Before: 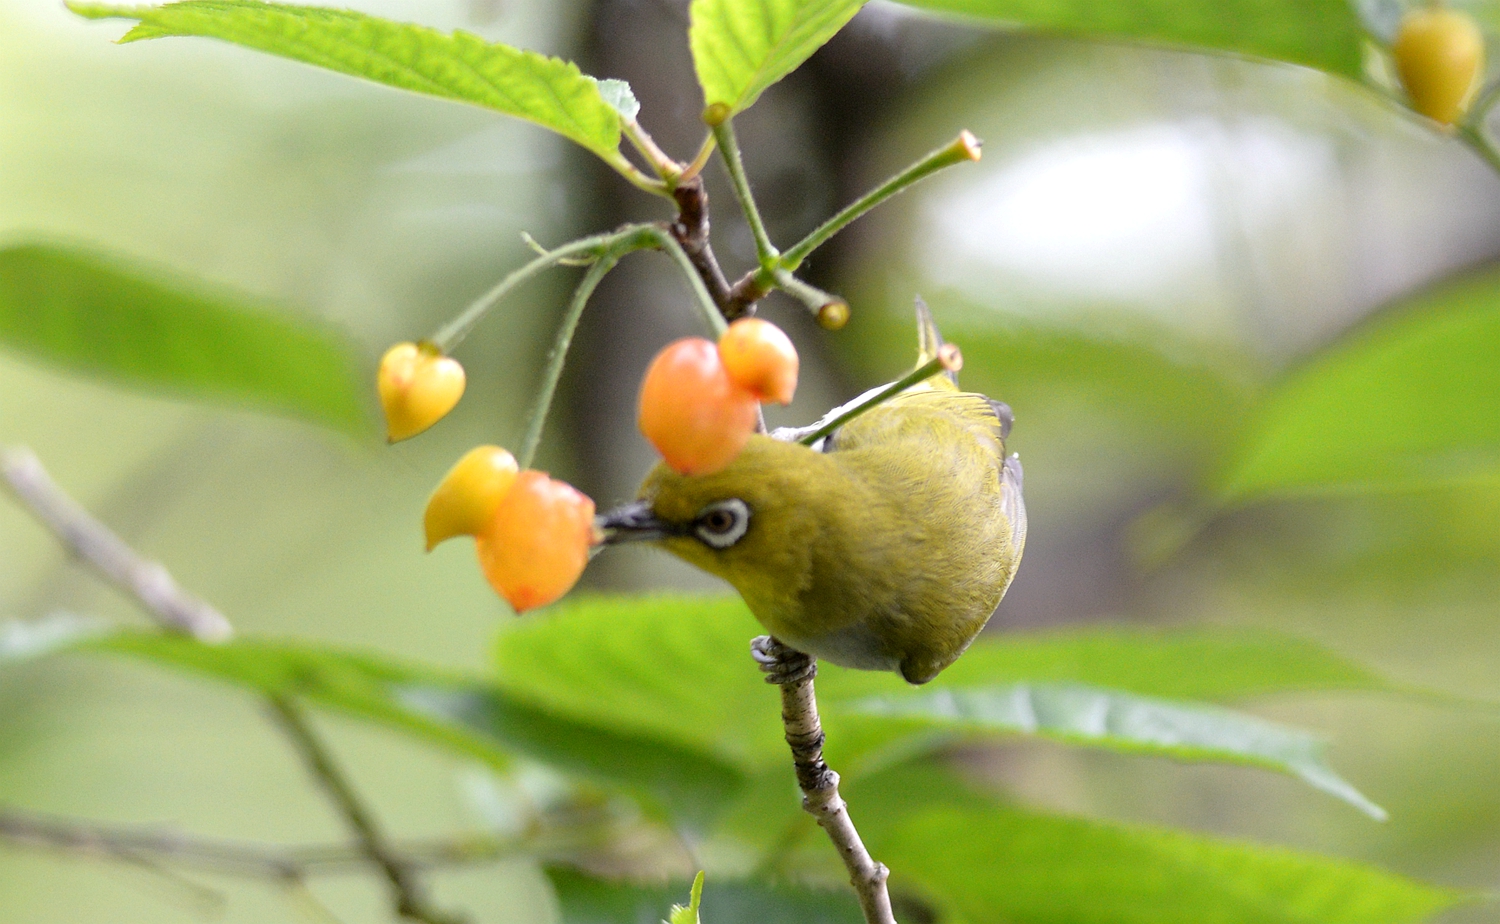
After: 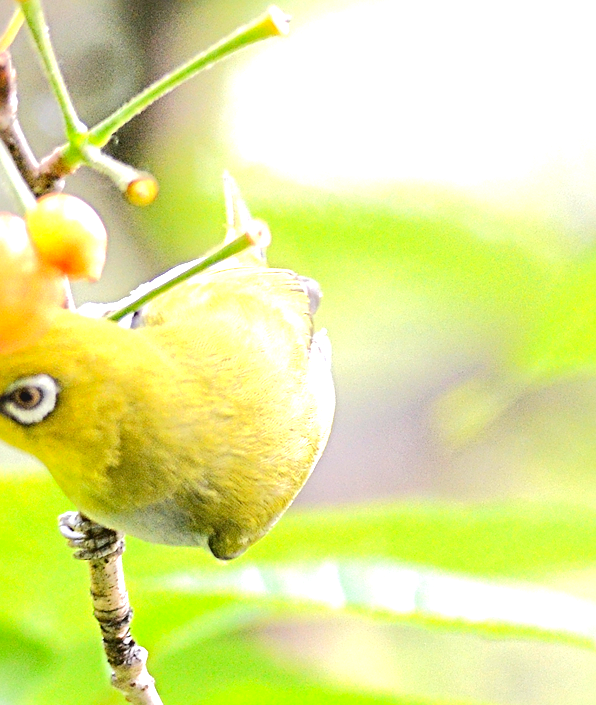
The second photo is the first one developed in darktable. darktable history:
sharpen: radius 3.986
contrast brightness saturation: contrast -0.129
exposure: black level correction 0, exposure 1.2 EV, compensate exposure bias true, compensate highlight preservation false
crop: left 46.175%, top 13.496%, right 14.053%, bottom 10.131%
tone equalizer: -7 EV 0.141 EV, -6 EV 0.568 EV, -5 EV 1.17 EV, -4 EV 1.31 EV, -3 EV 1.14 EV, -2 EV 0.6 EV, -1 EV 0.148 EV, edges refinement/feathering 500, mask exposure compensation -1.57 EV, preserve details guided filter
